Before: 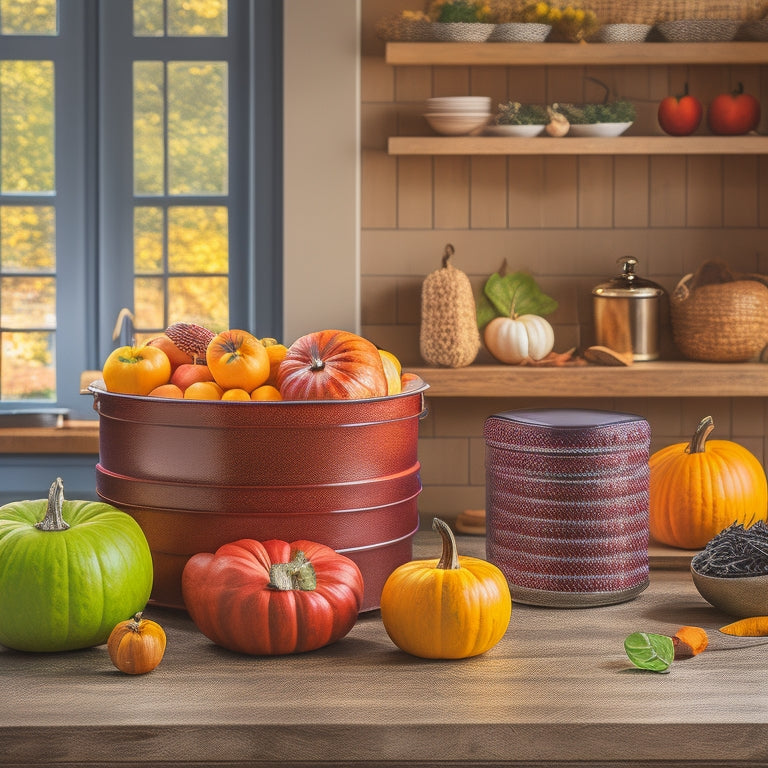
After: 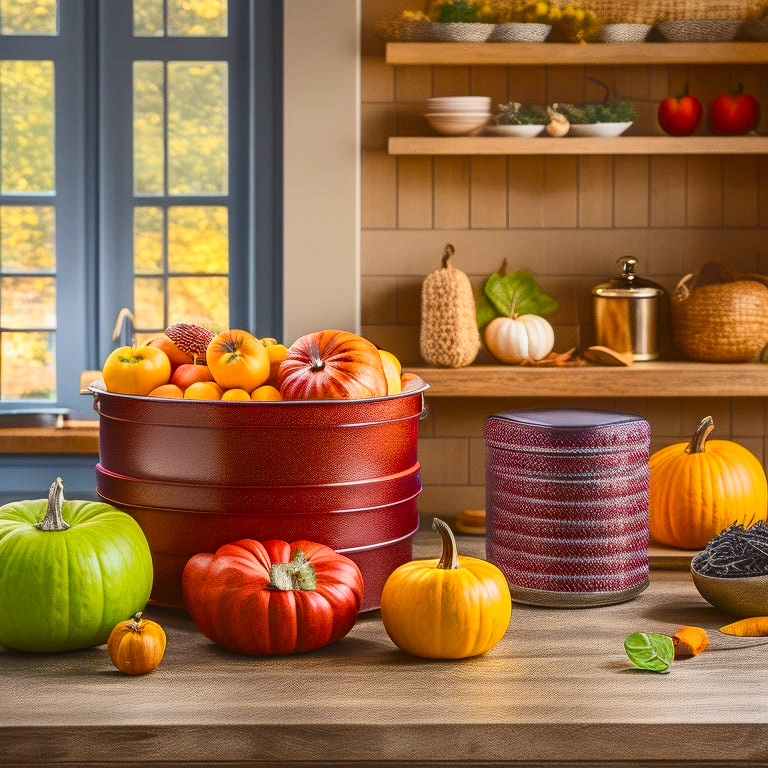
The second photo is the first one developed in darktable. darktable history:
contrast brightness saturation: contrast 0.22
color balance rgb: perceptual saturation grading › global saturation 35%, perceptual saturation grading › highlights -30%, perceptual saturation grading › shadows 35%, perceptual brilliance grading › global brilliance 3%, perceptual brilliance grading › highlights -3%, perceptual brilliance grading › shadows 3%
